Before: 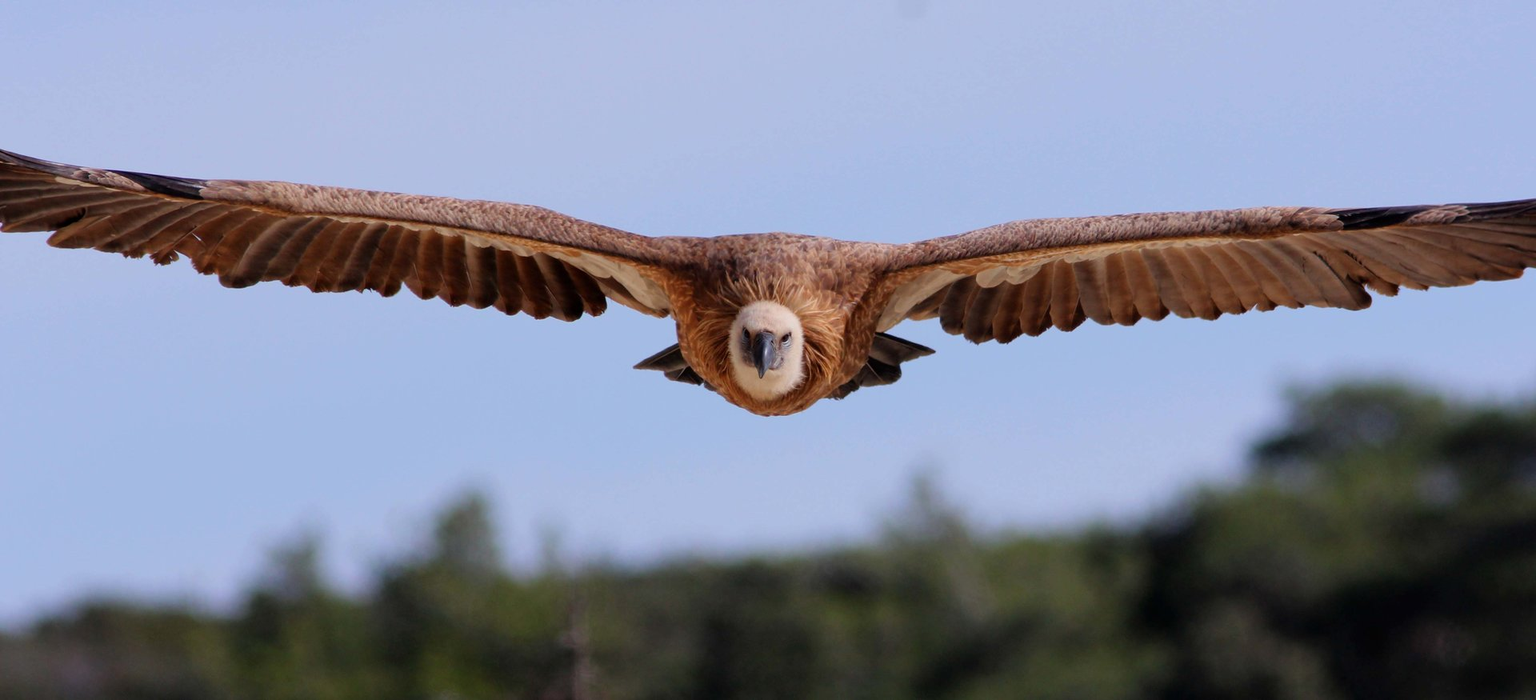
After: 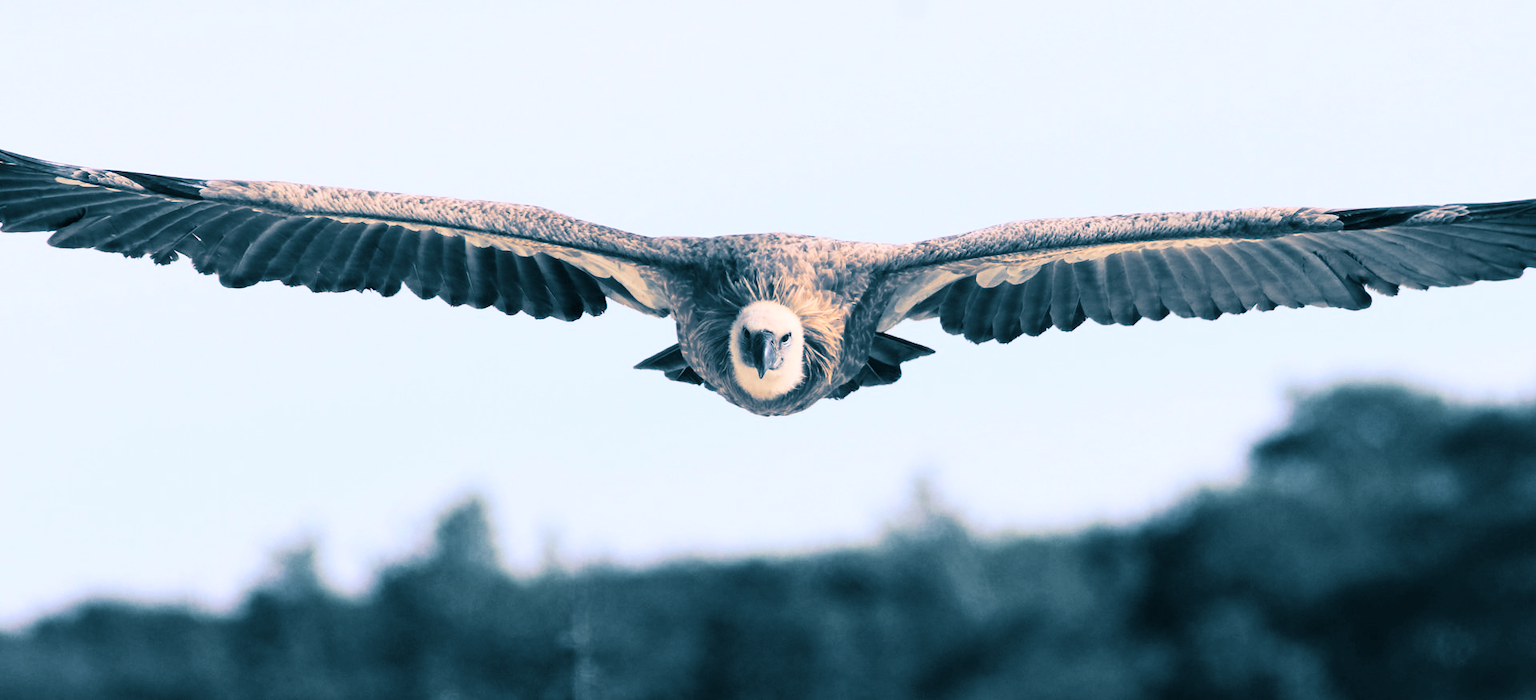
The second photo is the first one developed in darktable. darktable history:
split-toning: shadows › hue 212.4°, balance -70
contrast brightness saturation: contrast 0.43, brightness 0.56, saturation -0.19
